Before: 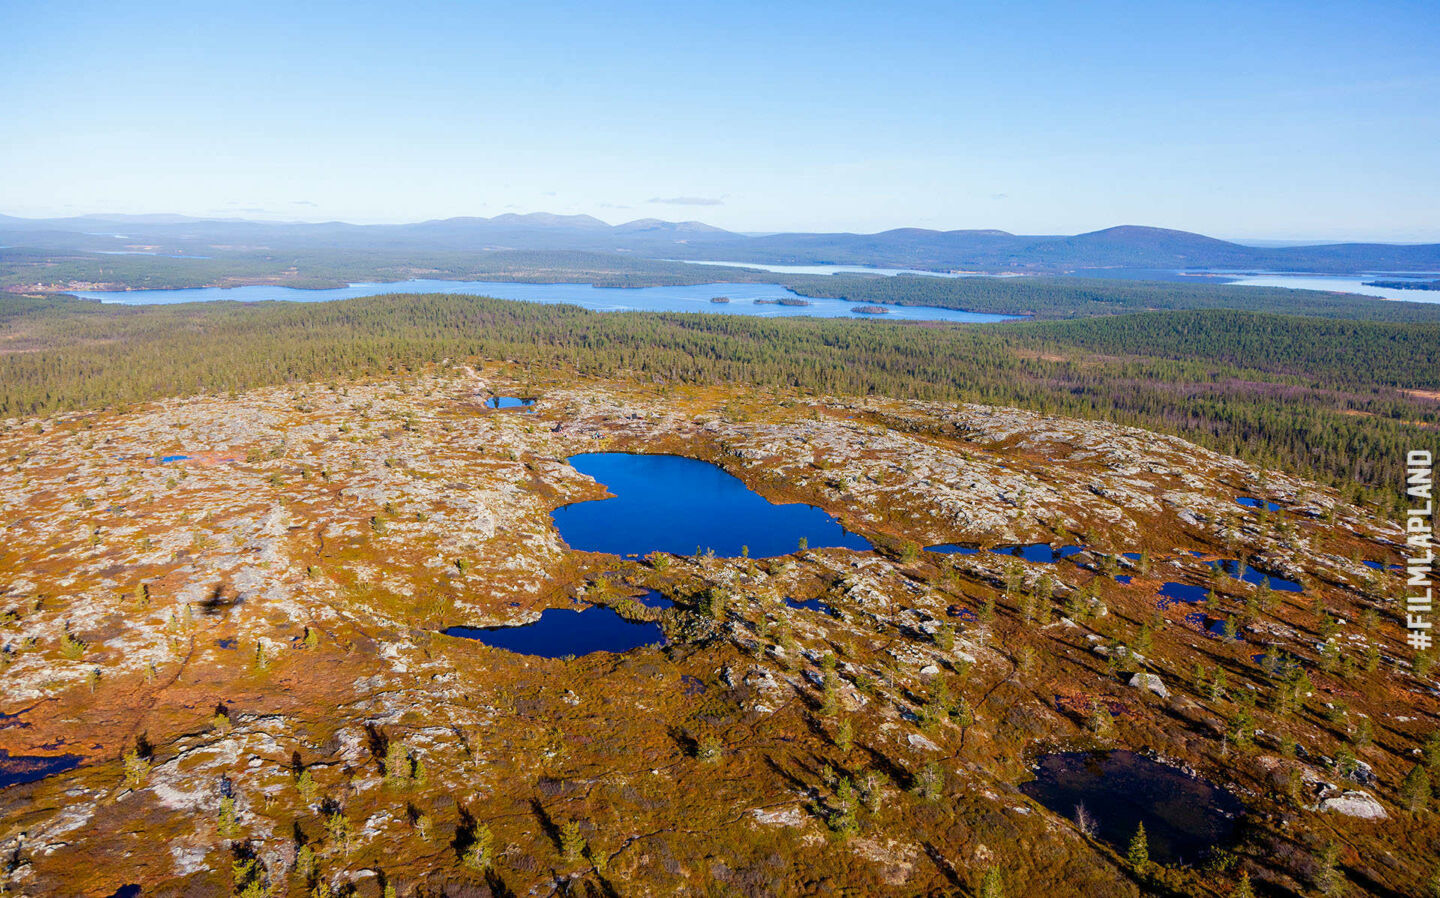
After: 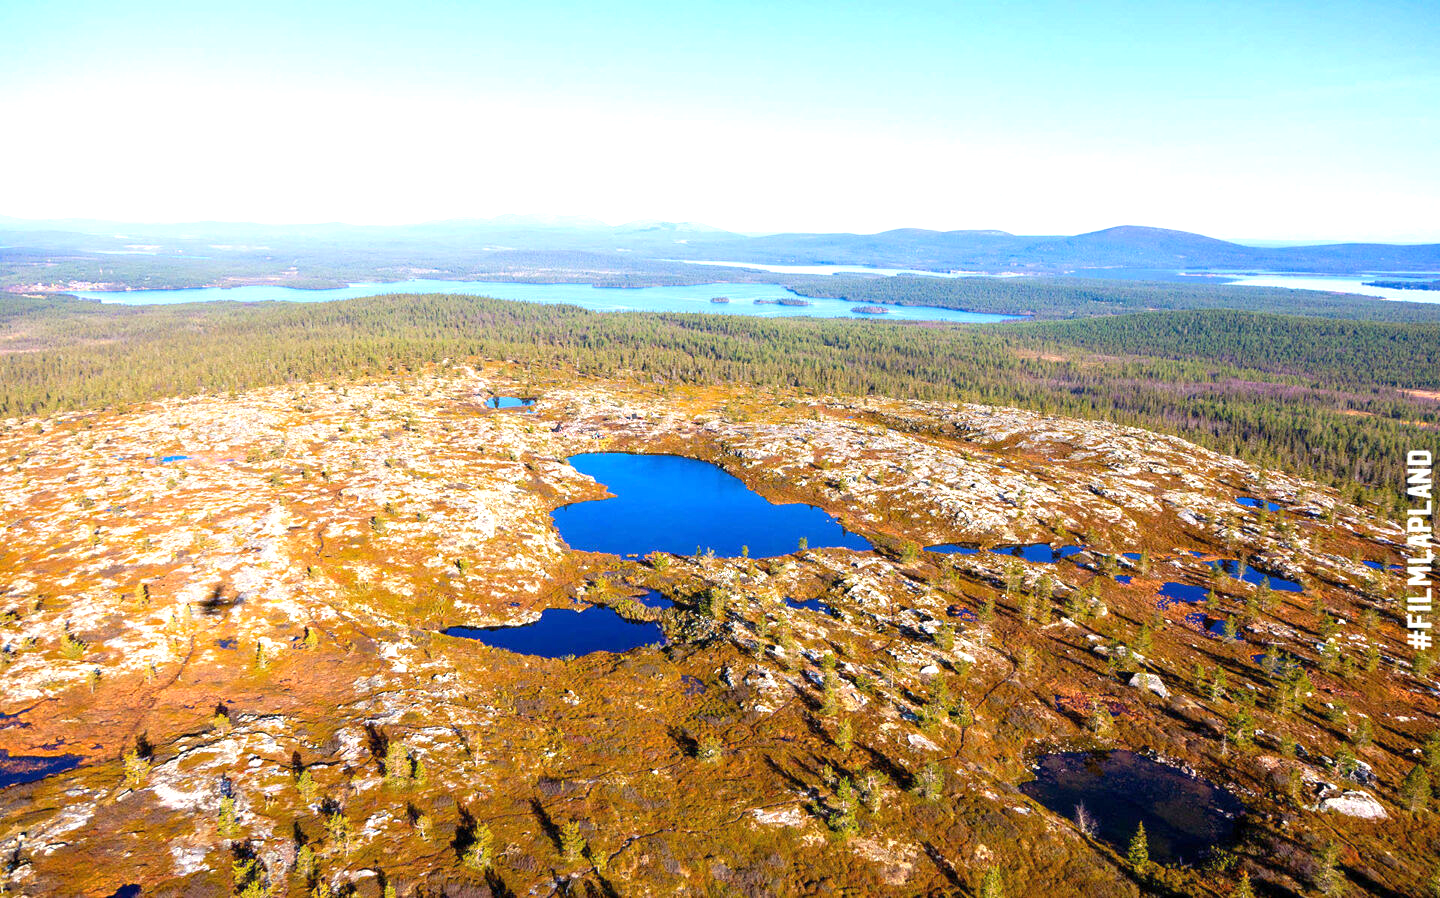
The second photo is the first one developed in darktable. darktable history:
exposure: exposure 0.919 EV, compensate highlight preservation false
